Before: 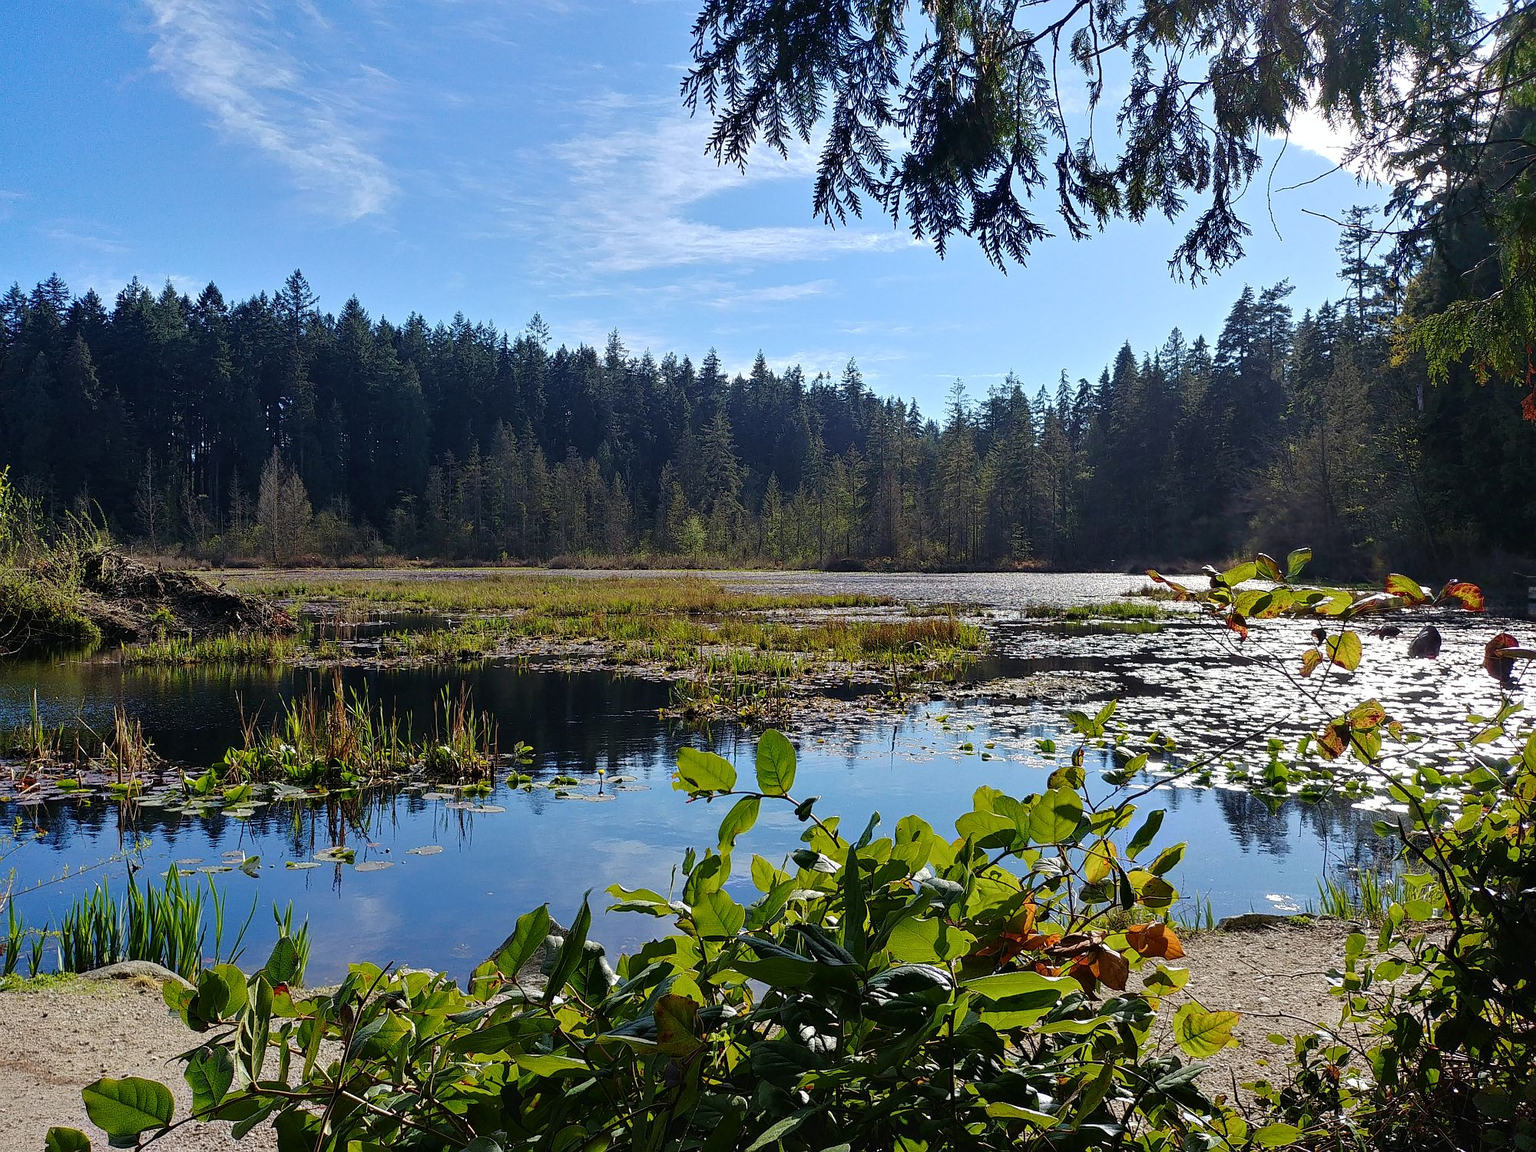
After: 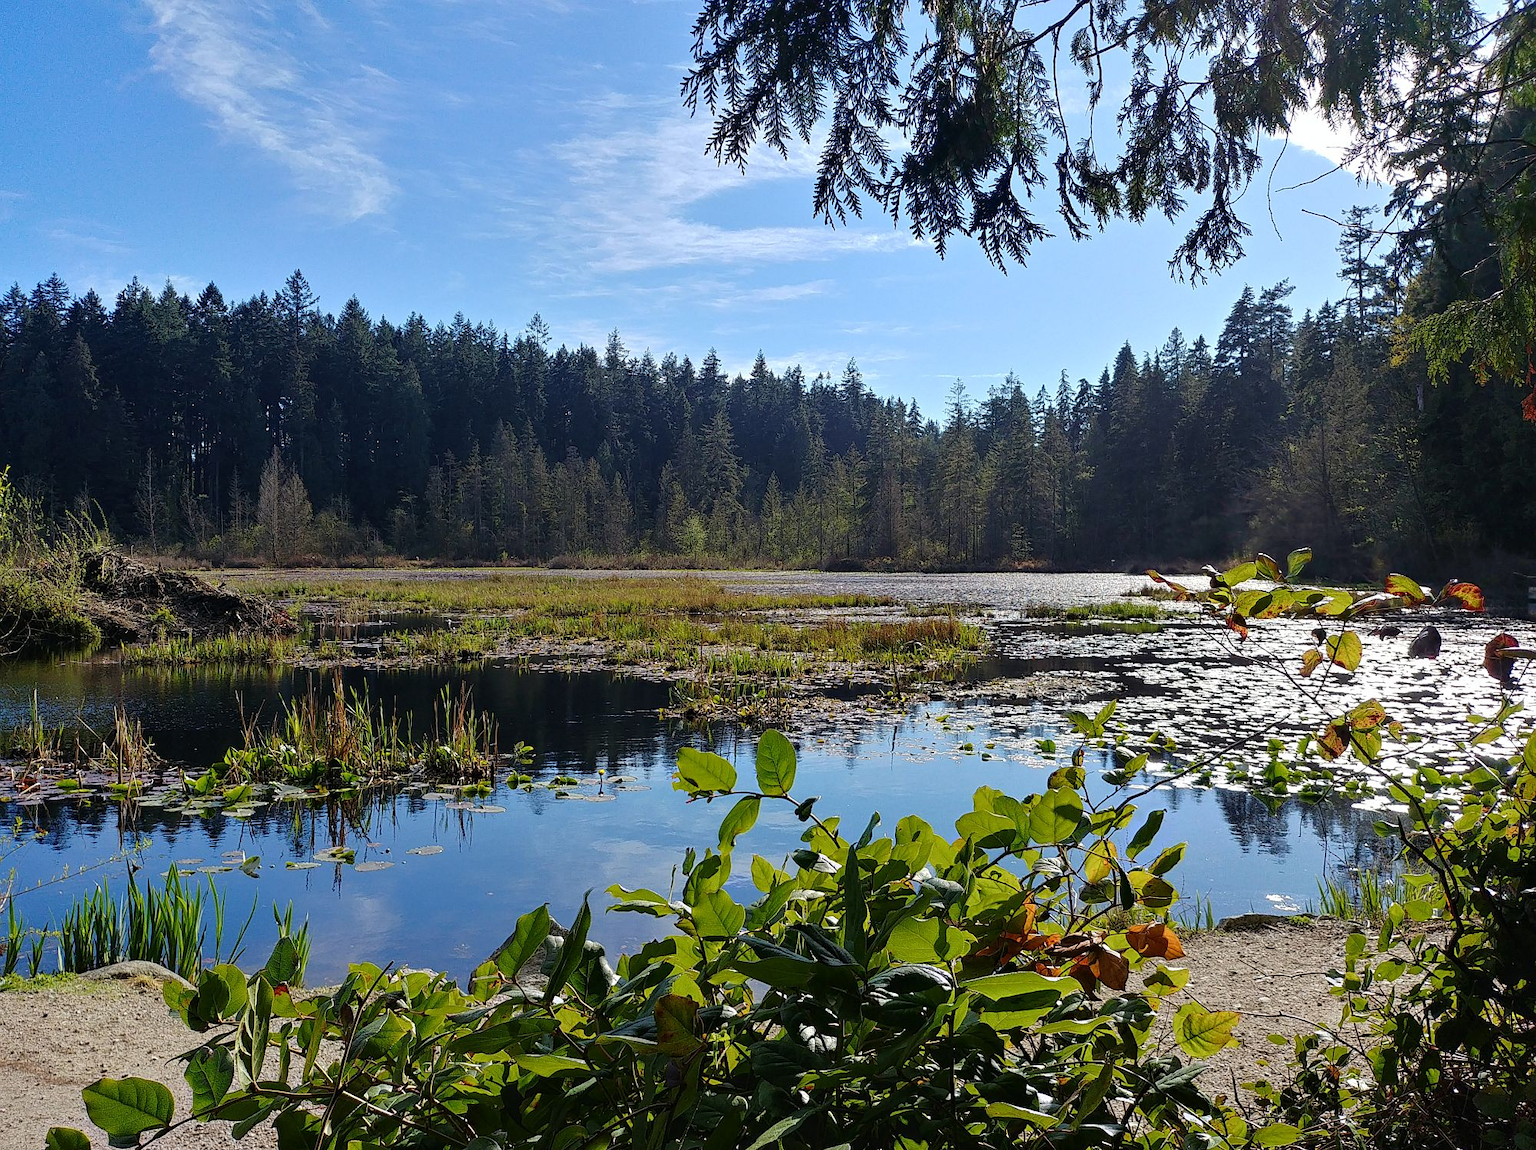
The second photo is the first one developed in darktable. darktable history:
crop: bottom 0.071%
white balance: emerald 1
